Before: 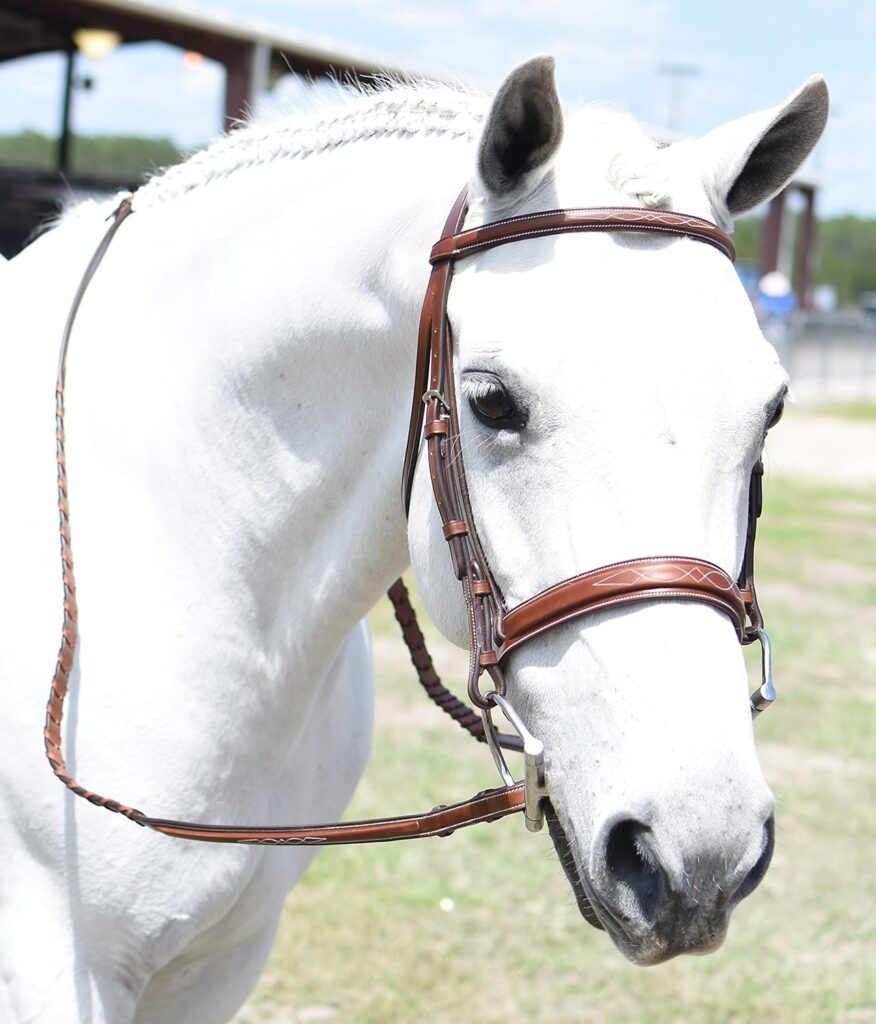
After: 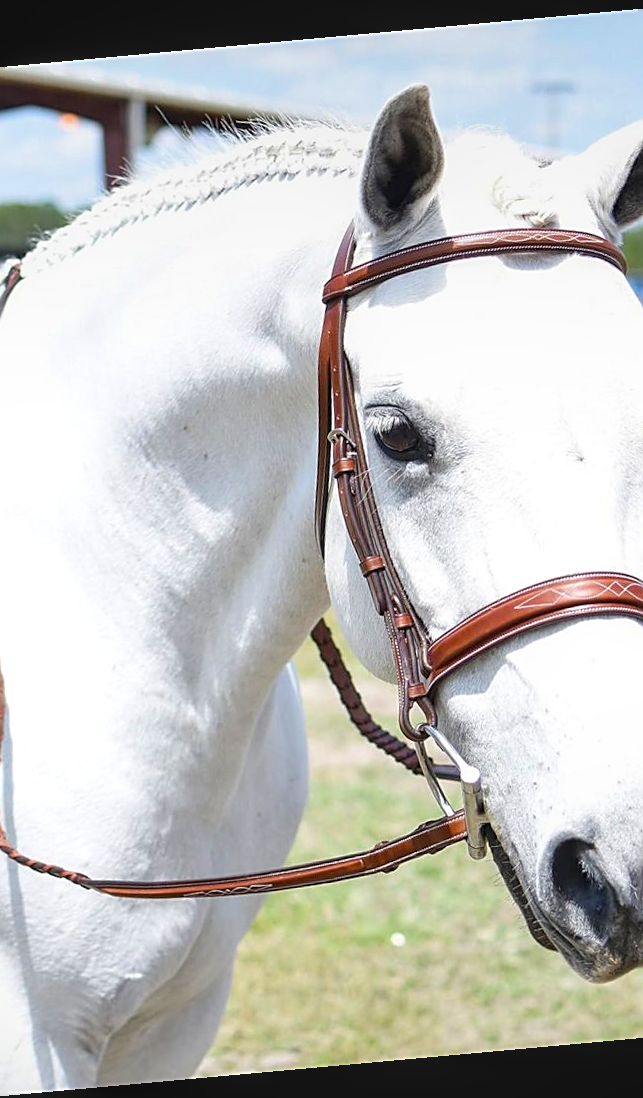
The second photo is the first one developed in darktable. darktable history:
local contrast: on, module defaults
sharpen: on, module defaults
crop and rotate: left 13.409%, right 19.924%
color balance rgb: perceptual saturation grading › global saturation 25%, global vibrance 20%
rotate and perspective: rotation -5.2°, automatic cropping off
